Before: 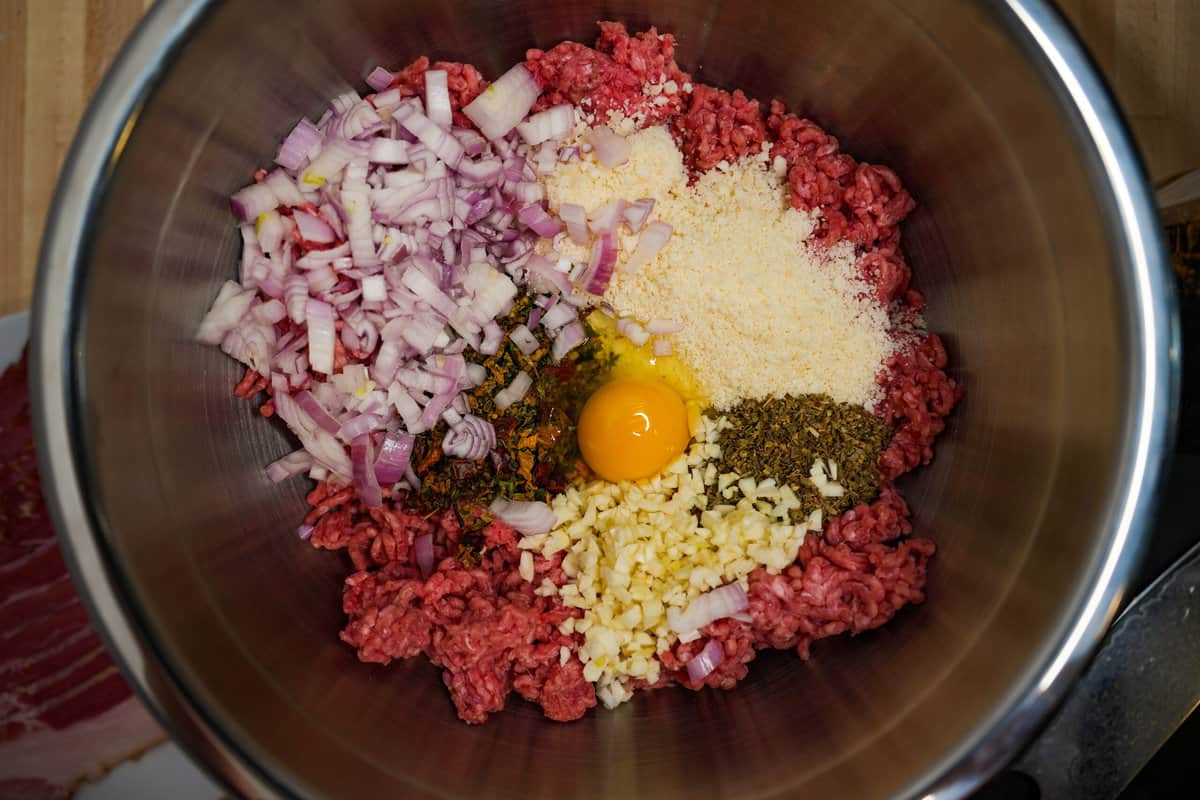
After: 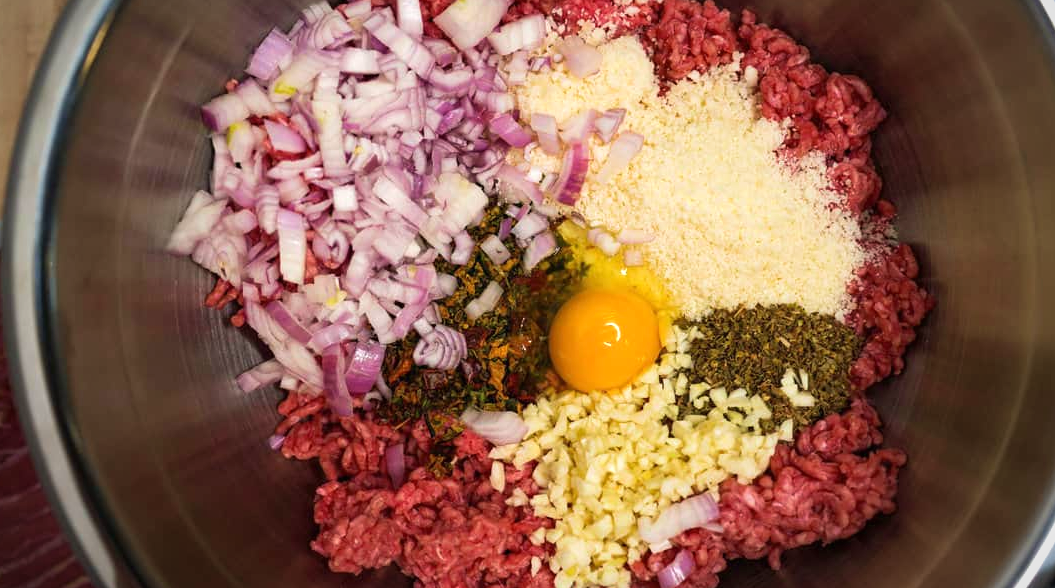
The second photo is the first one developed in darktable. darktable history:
exposure: black level correction 0, exposure 0.5 EV, compensate exposure bias true, compensate highlight preservation false
crop and rotate: left 2.425%, top 11.305%, right 9.6%, bottom 15.08%
vignetting: fall-off radius 100%, width/height ratio 1.337
velvia: on, module defaults
